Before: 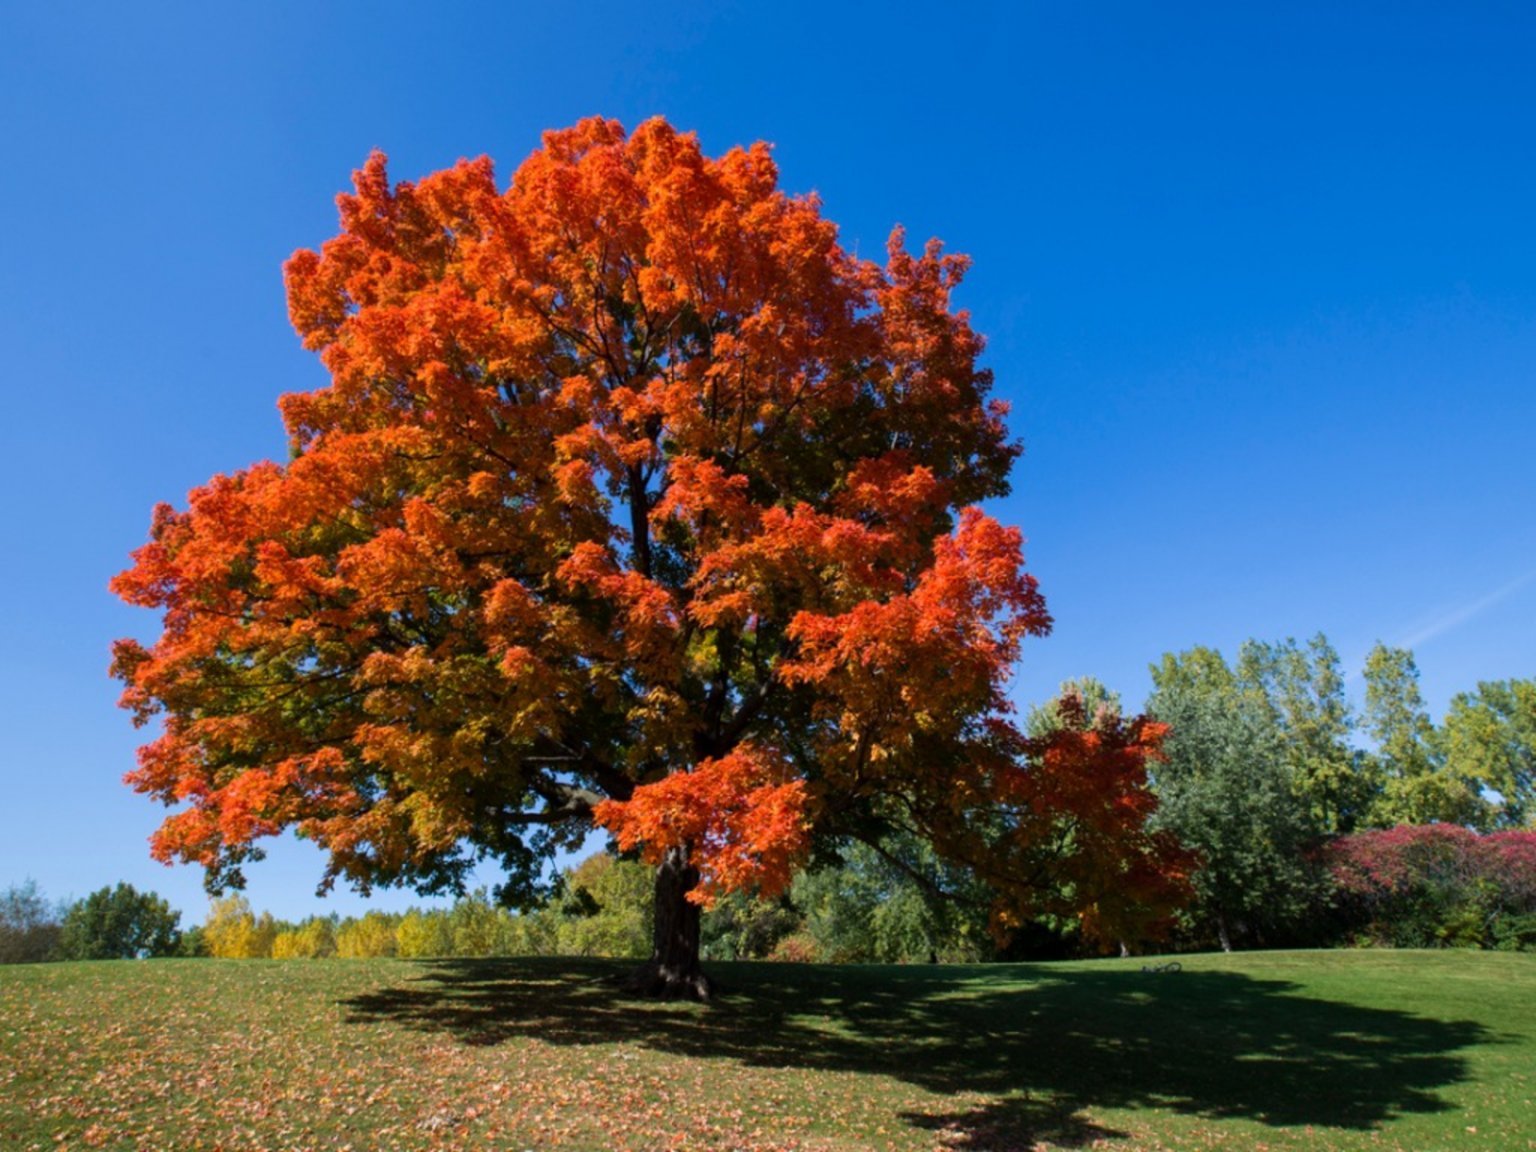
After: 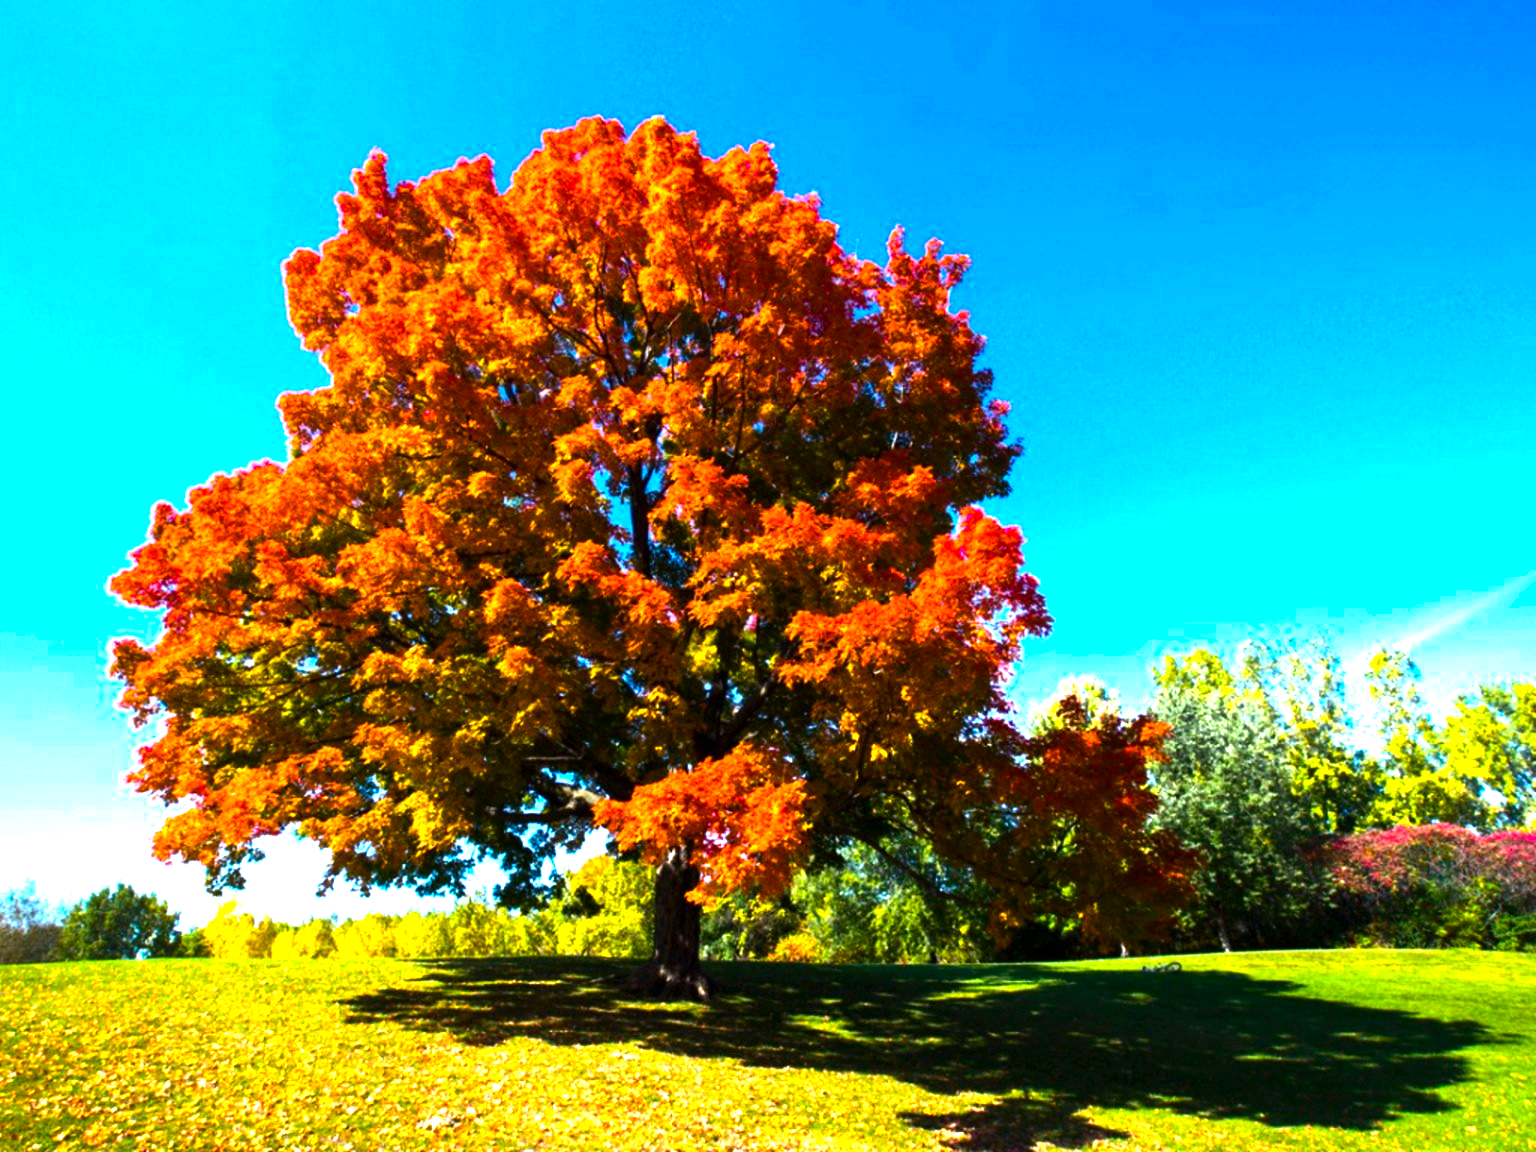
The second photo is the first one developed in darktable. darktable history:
color balance rgb: highlights gain › luminance 7.033%, highlights gain › chroma 0.926%, highlights gain › hue 48.03°, linear chroma grading › global chroma 20.267%, perceptual saturation grading › global saturation 30.48%, perceptual brilliance grading › global brilliance 29.872%, perceptual brilliance grading › highlights 50.341%, perceptual brilliance grading › mid-tones 51.086%, perceptual brilliance grading › shadows -21.394%
